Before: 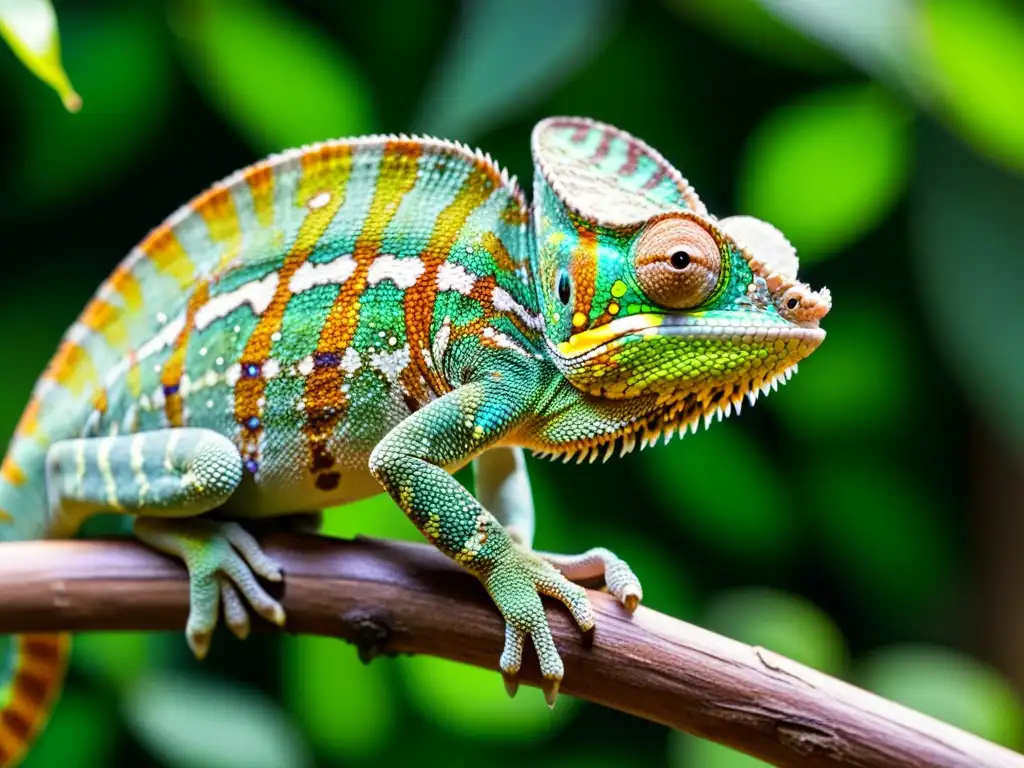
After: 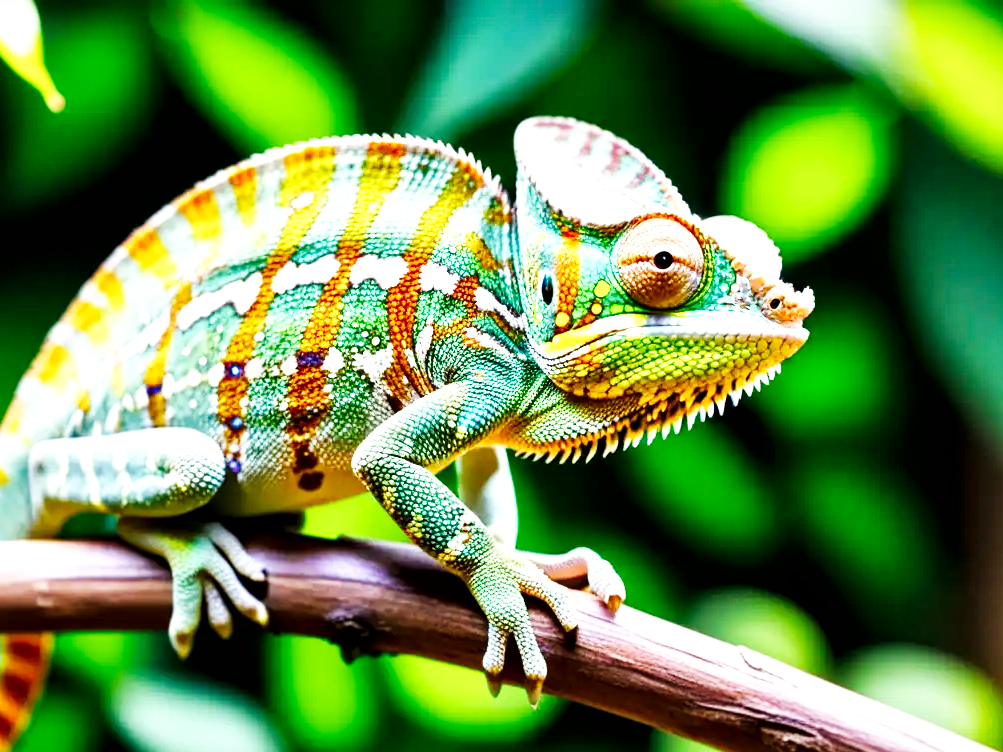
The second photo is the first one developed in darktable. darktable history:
local contrast: mode bilateral grid, contrast 20, coarseness 50, detail 148%, midtone range 0.2
crop: left 1.743%, right 0.268%, bottom 2.011%
shadows and highlights: low approximation 0.01, soften with gaussian
base curve: curves: ch0 [(0, 0) (0.007, 0.004) (0.027, 0.03) (0.046, 0.07) (0.207, 0.54) (0.442, 0.872) (0.673, 0.972) (1, 1)], preserve colors none
